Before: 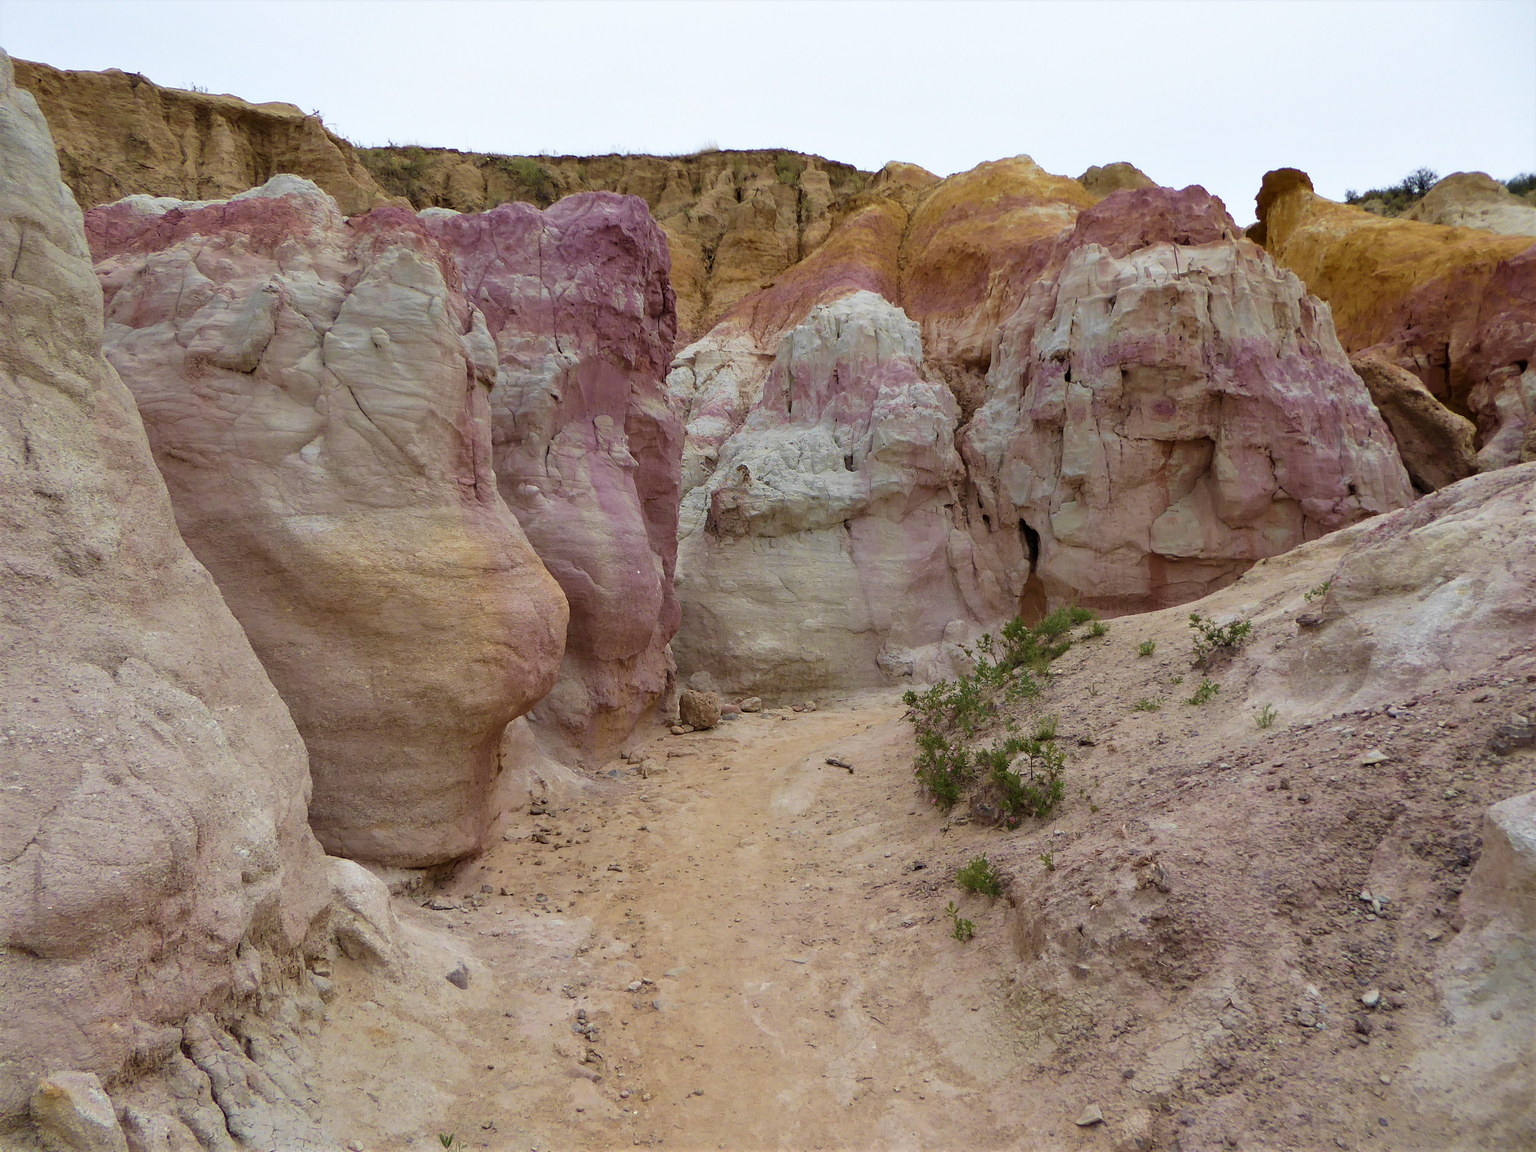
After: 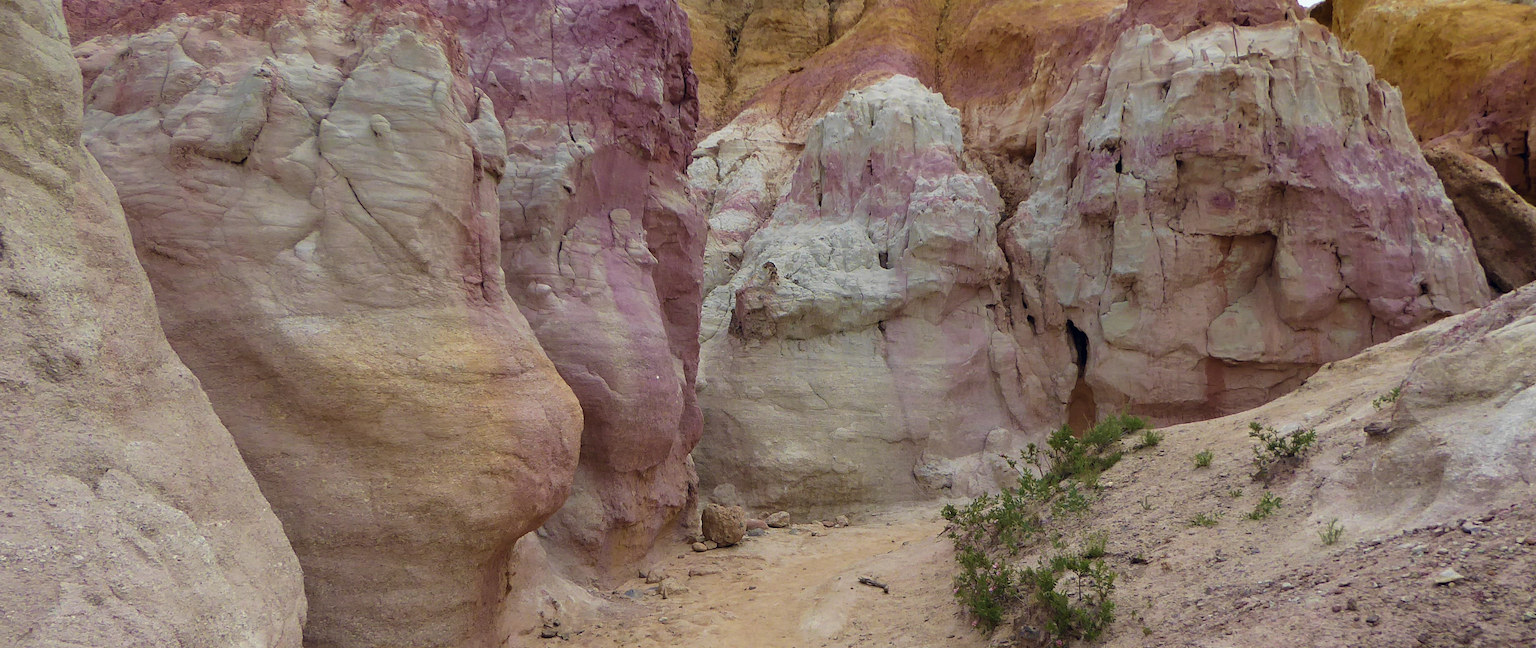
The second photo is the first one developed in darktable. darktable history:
crop: left 1.744%, top 19.225%, right 5.069%, bottom 28.357%
color correction: highlights a* 0.207, highlights b* 2.7, shadows a* -0.874, shadows b* -4.78
